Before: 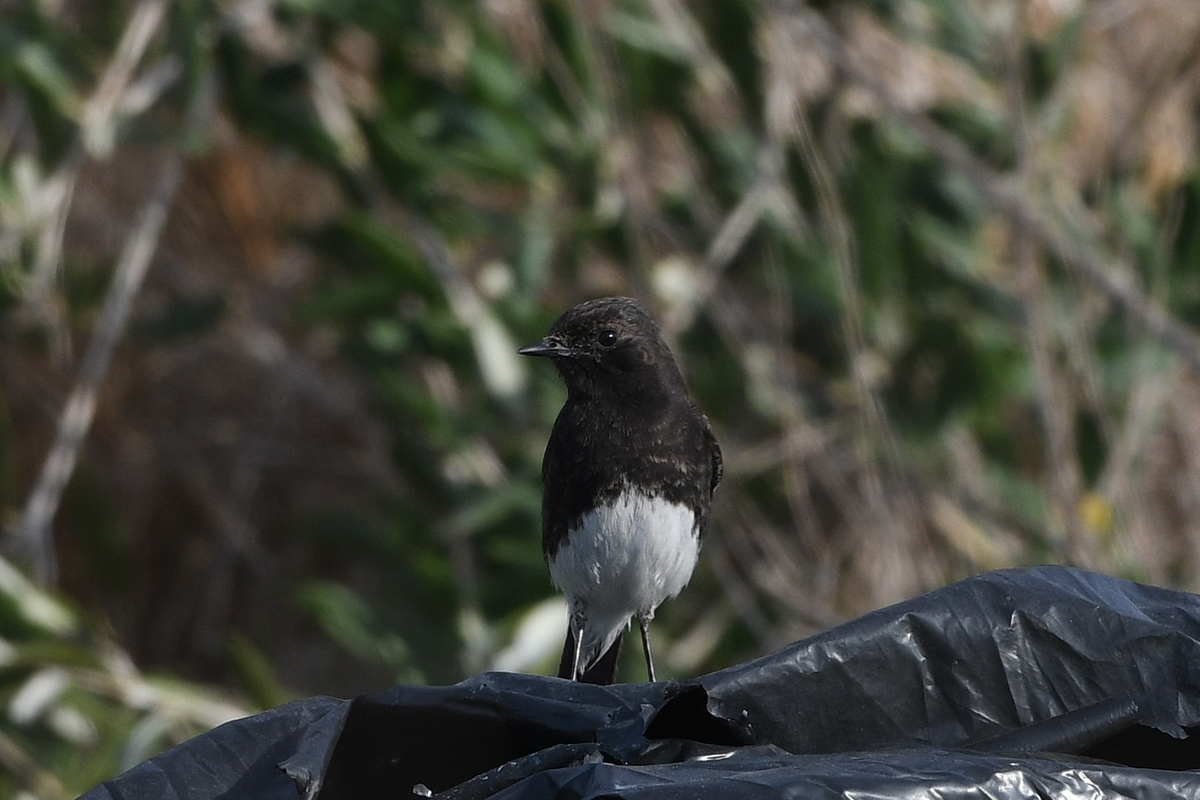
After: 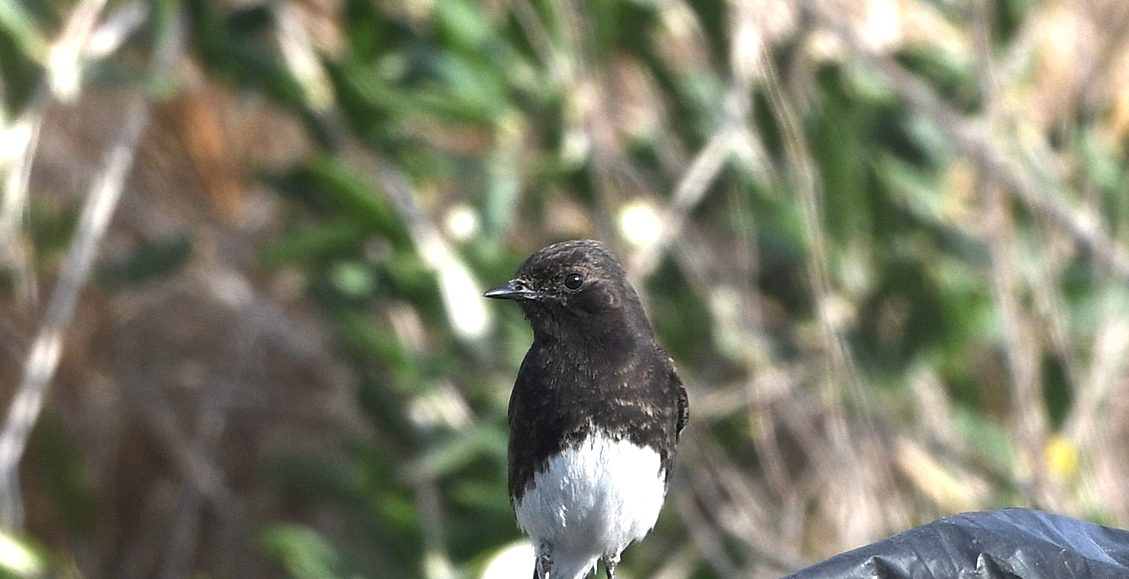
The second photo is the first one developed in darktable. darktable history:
exposure: black level correction 0.001, exposure 1.714 EV, compensate highlight preservation false
crop: left 2.86%, top 7.22%, right 3%, bottom 20.29%
